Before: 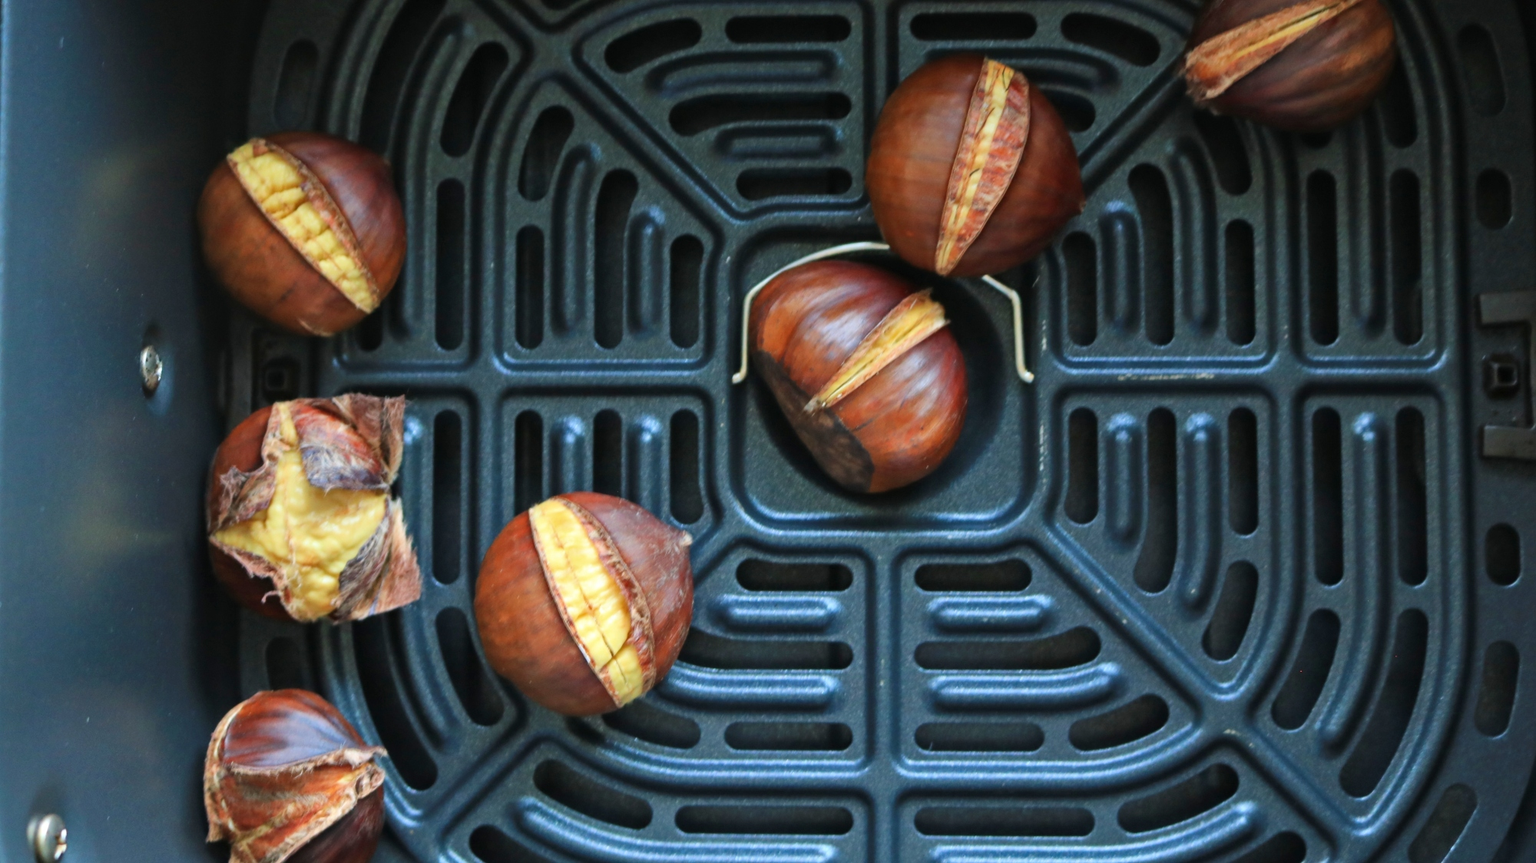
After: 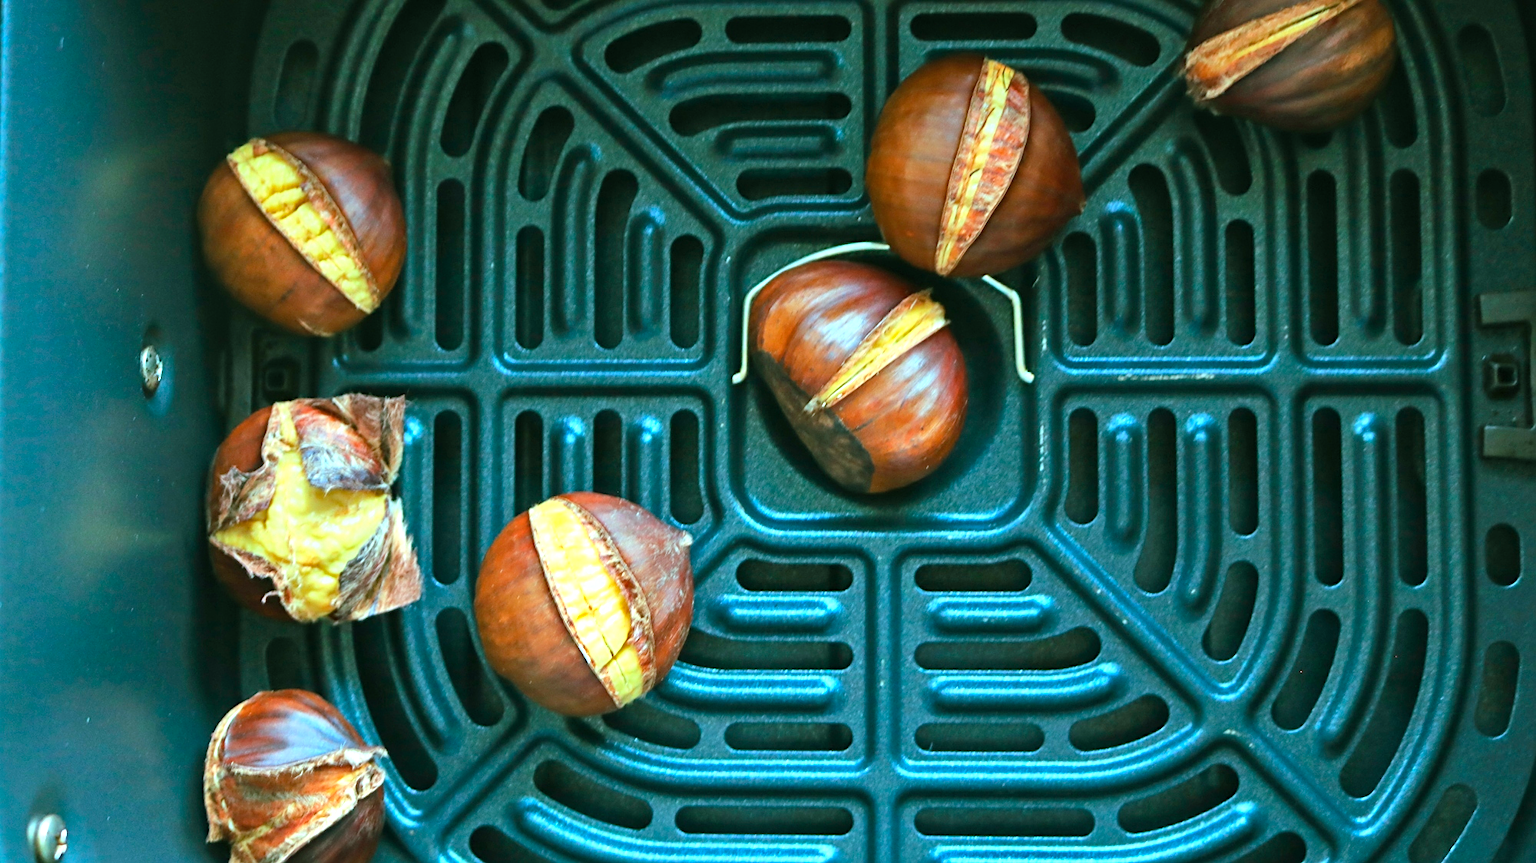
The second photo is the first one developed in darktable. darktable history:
sharpen: on, module defaults
shadows and highlights: shadows 20.91, highlights -82.73, soften with gaussian
color balance rgb: shadows lift › chroma 11.71%, shadows lift › hue 133.46°, highlights gain › chroma 4%, highlights gain › hue 200.2°, perceptual saturation grading › global saturation 18.05%
exposure: exposure 0.722 EV, compensate highlight preservation false
